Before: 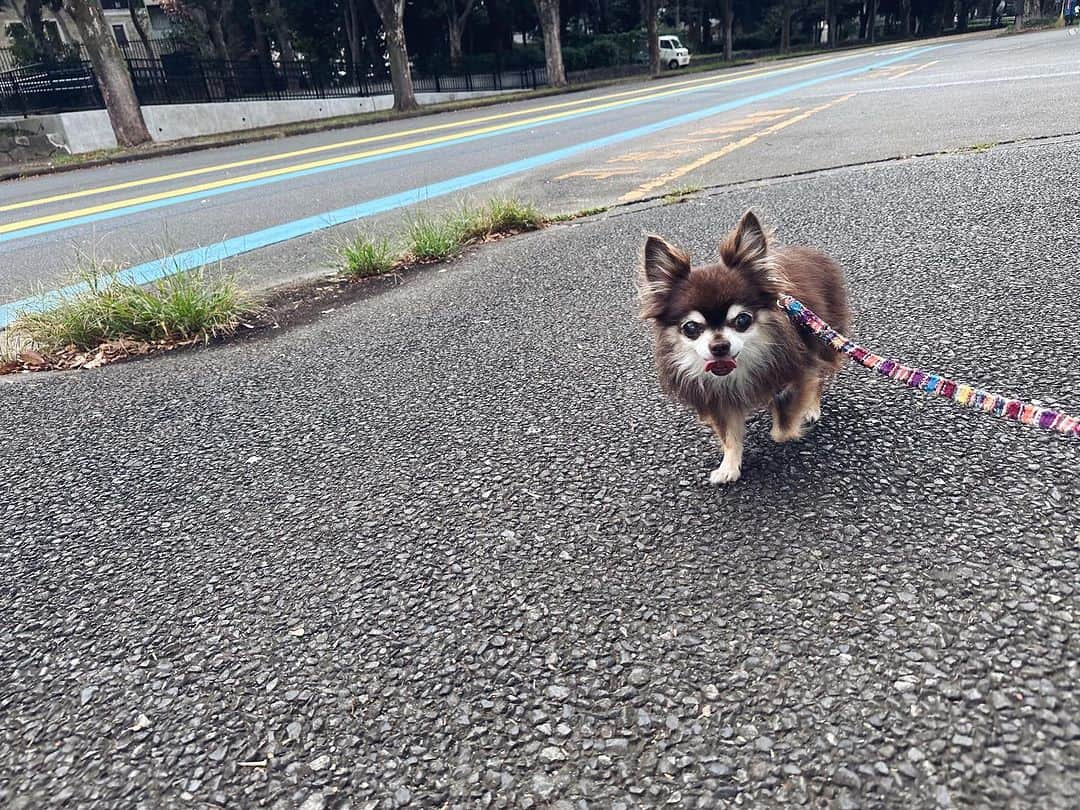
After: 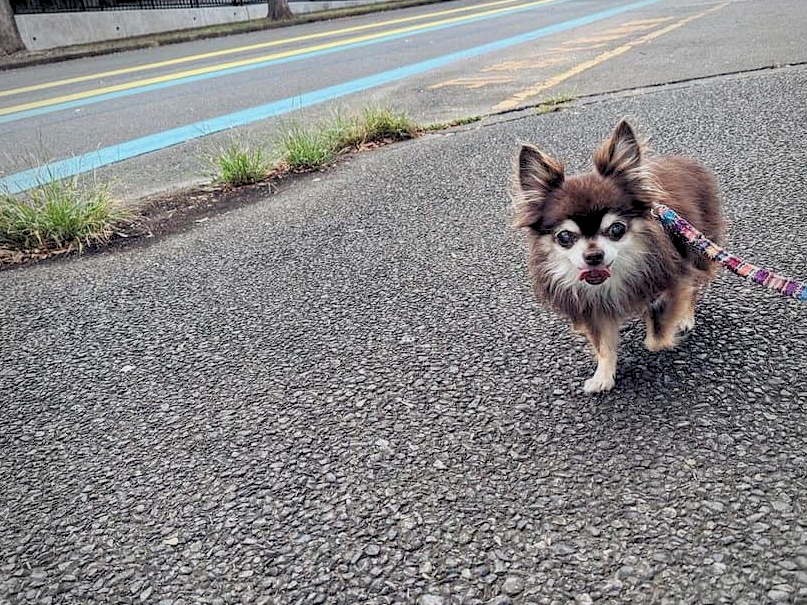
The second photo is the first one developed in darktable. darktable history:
crop and rotate: left 11.831%, top 11.346%, right 13.429%, bottom 13.899%
vignetting: fall-off radius 45%, brightness -0.33
rgb levels: preserve colors sum RGB, levels [[0.038, 0.433, 0.934], [0, 0.5, 1], [0, 0.5, 1]]
local contrast: on, module defaults
